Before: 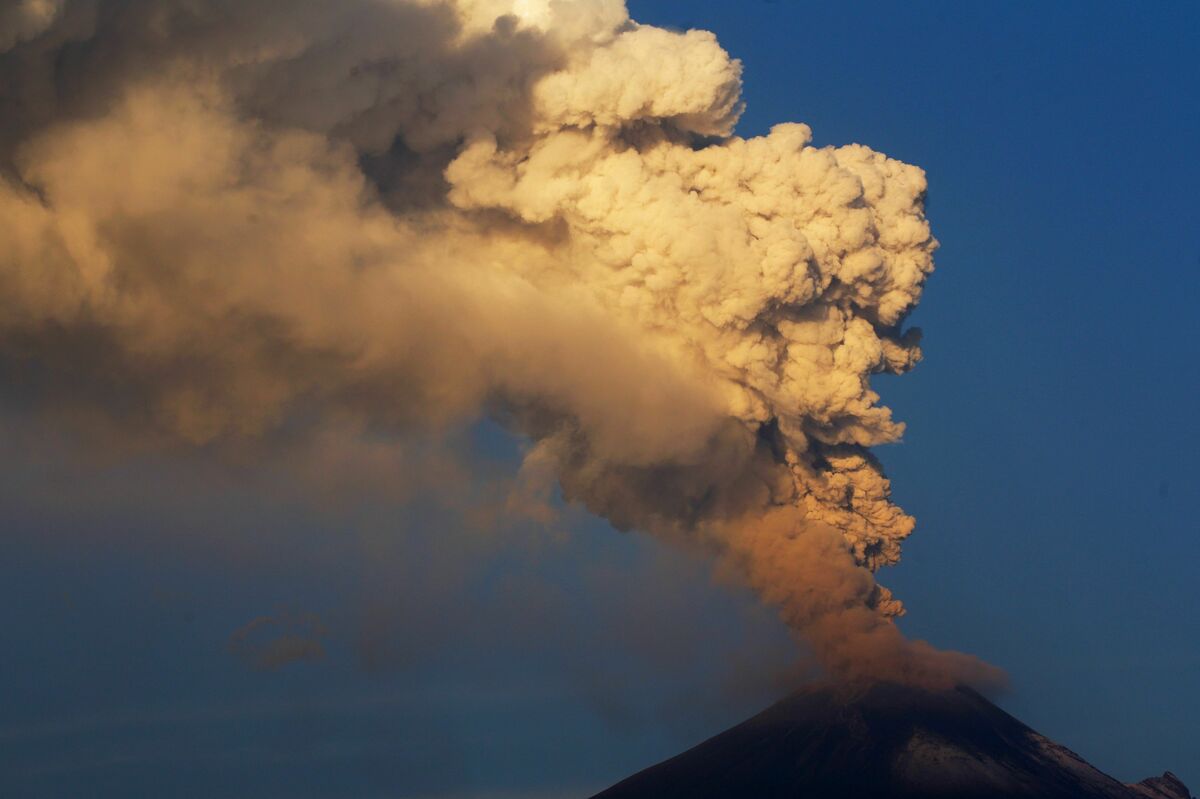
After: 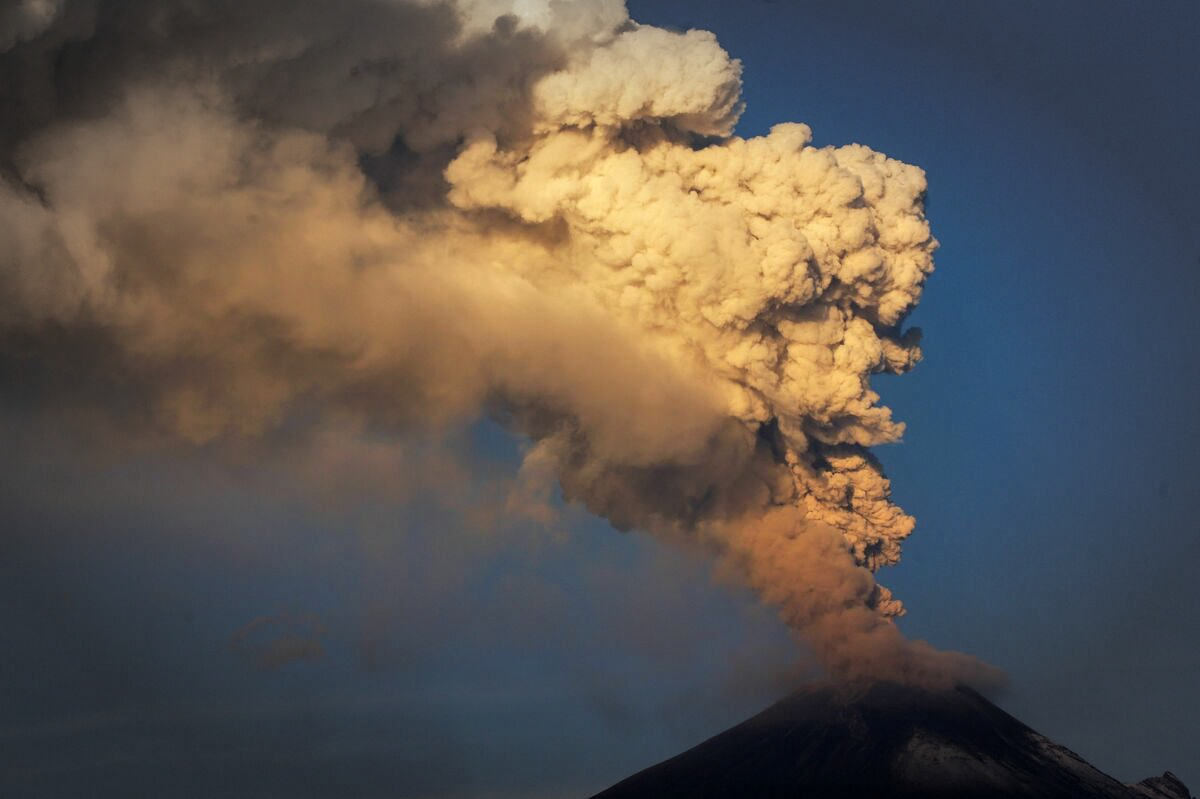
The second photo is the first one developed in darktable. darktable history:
shadows and highlights: shadows 37.67, highlights -27.5, highlights color adjustment 0.44%, soften with gaussian
vignetting: fall-off start 66.49%, fall-off radius 39.68%, automatic ratio true, width/height ratio 0.666
local contrast: on, module defaults
